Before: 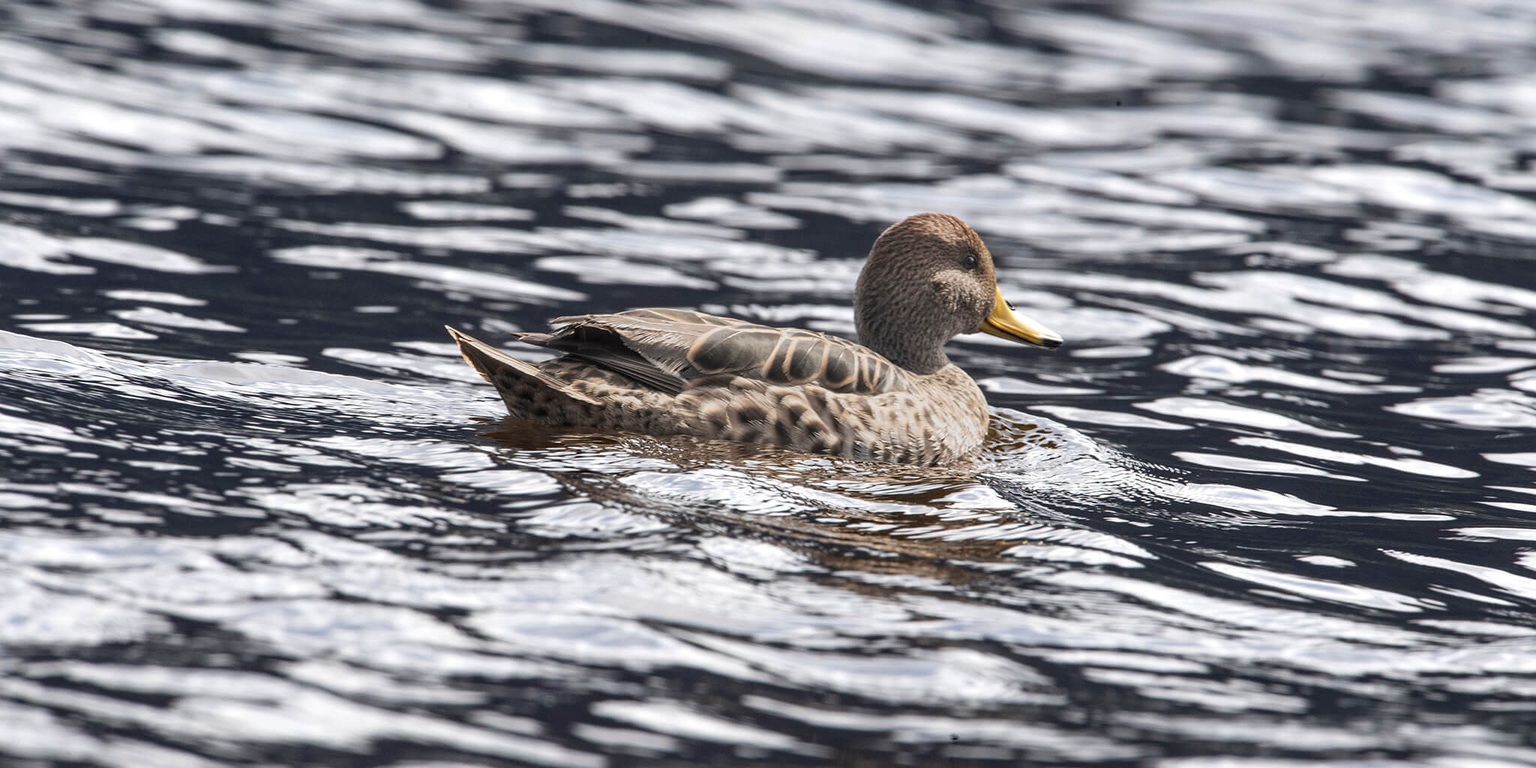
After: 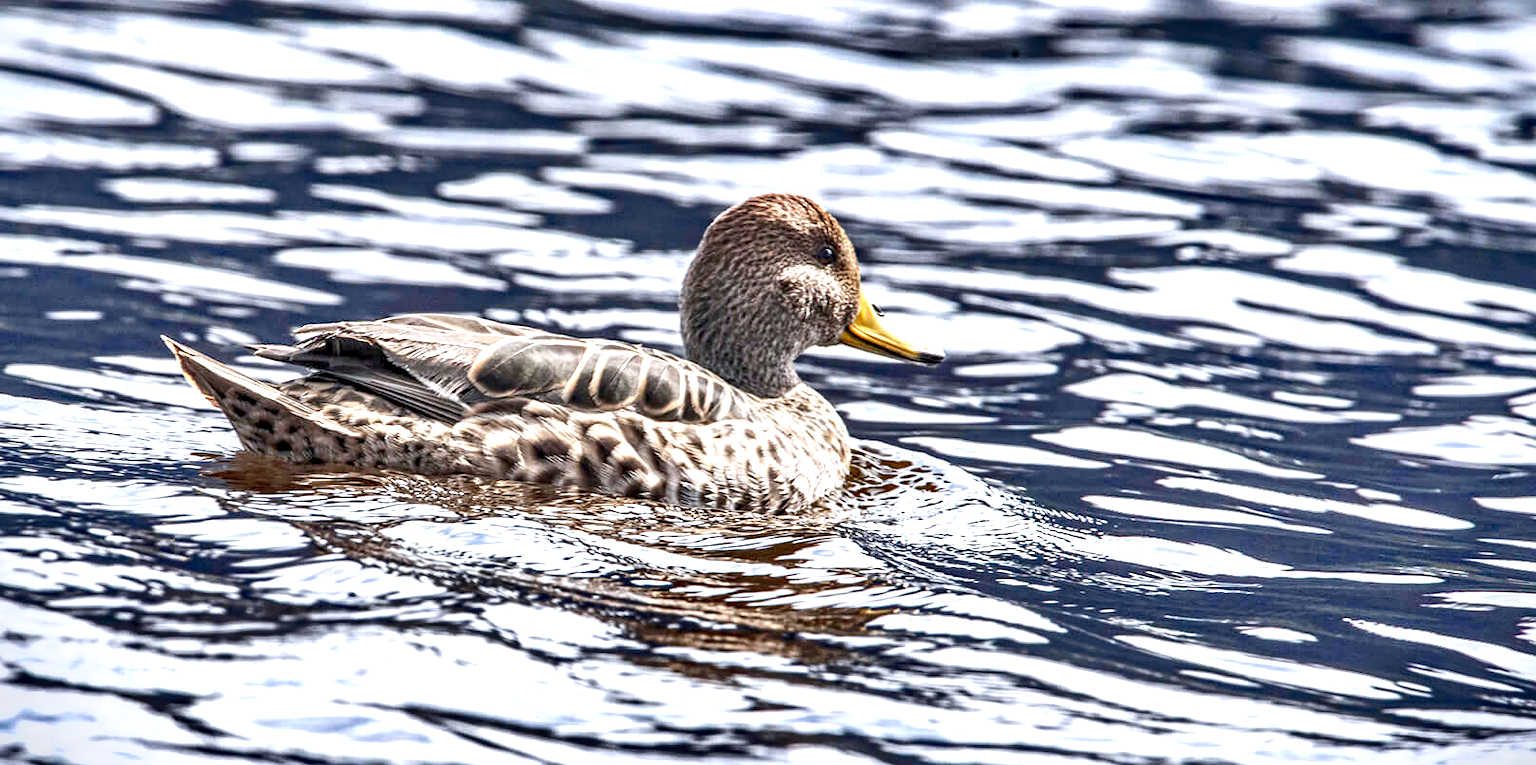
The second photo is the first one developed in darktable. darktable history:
exposure: compensate highlight preservation false
levels: levels [0.008, 0.318, 0.836]
crop and rotate: left 20.74%, top 7.912%, right 0.375%, bottom 13.378%
local contrast: highlights 60%, shadows 60%, detail 160%
shadows and highlights: shadows 60, highlights -60.23, soften with gaussian
white balance: red 0.974, blue 1.044
vignetting: fall-off start 88.53%, fall-off radius 44.2%, saturation 0.376, width/height ratio 1.161
contrast equalizer: y [[0.5, 0.501, 0.525, 0.597, 0.58, 0.514], [0.5 ×6], [0.5 ×6], [0 ×6], [0 ×6]]
